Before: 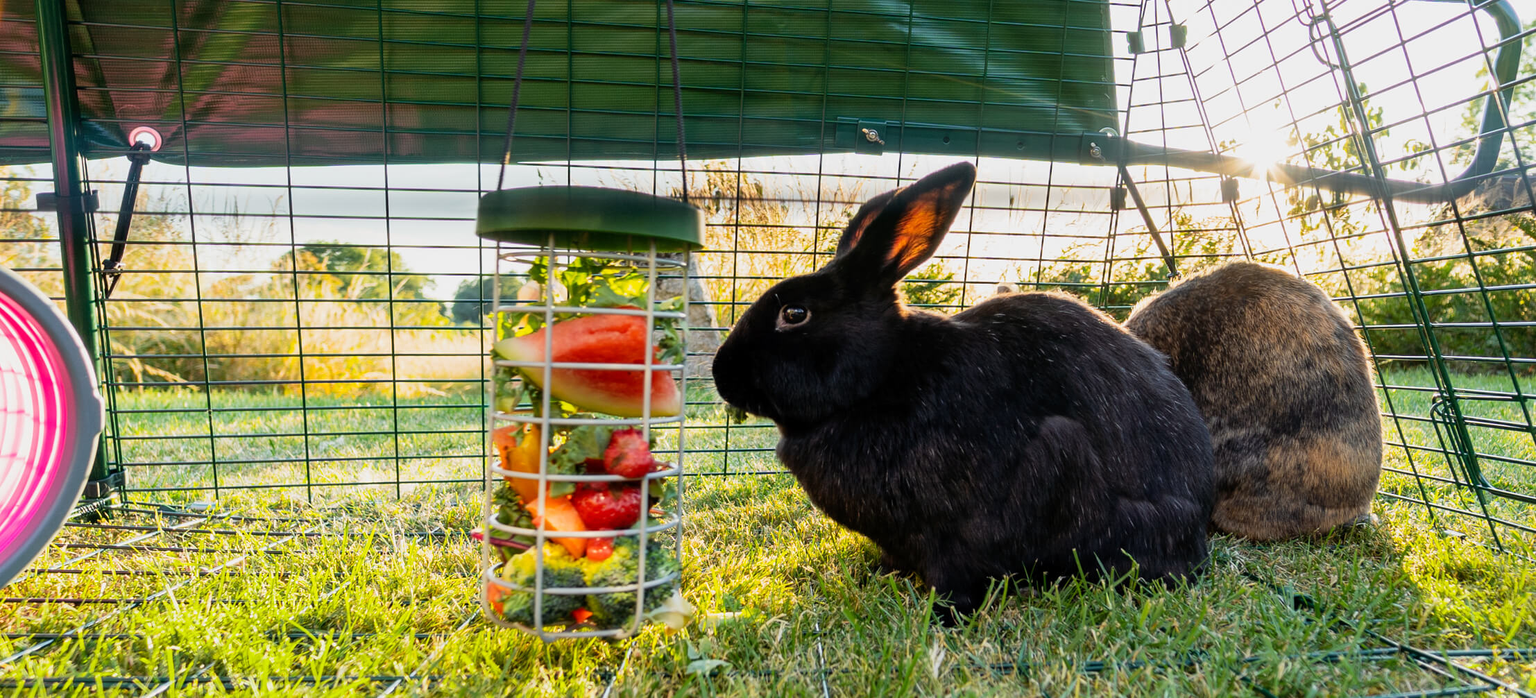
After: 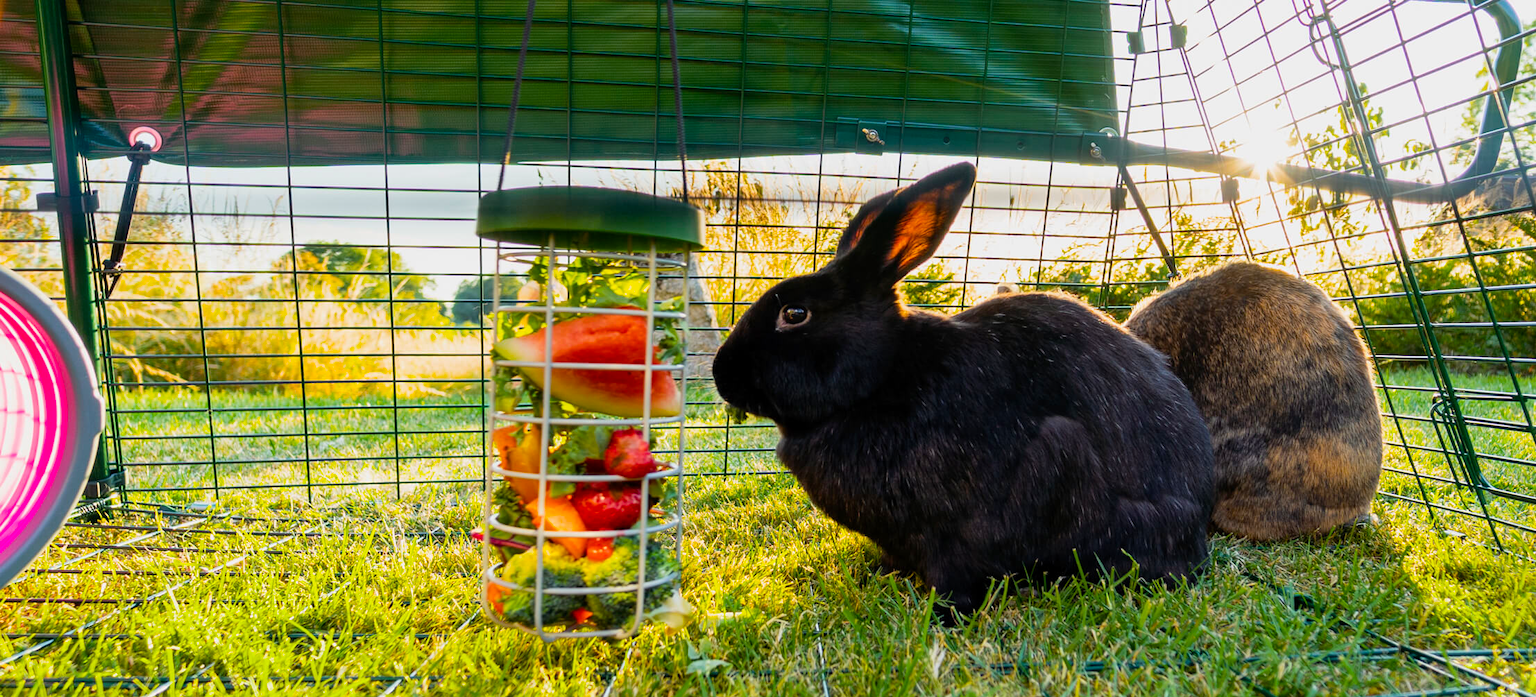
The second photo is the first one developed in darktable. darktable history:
color balance rgb: perceptual saturation grading › global saturation 29.47%, global vibrance 20%
